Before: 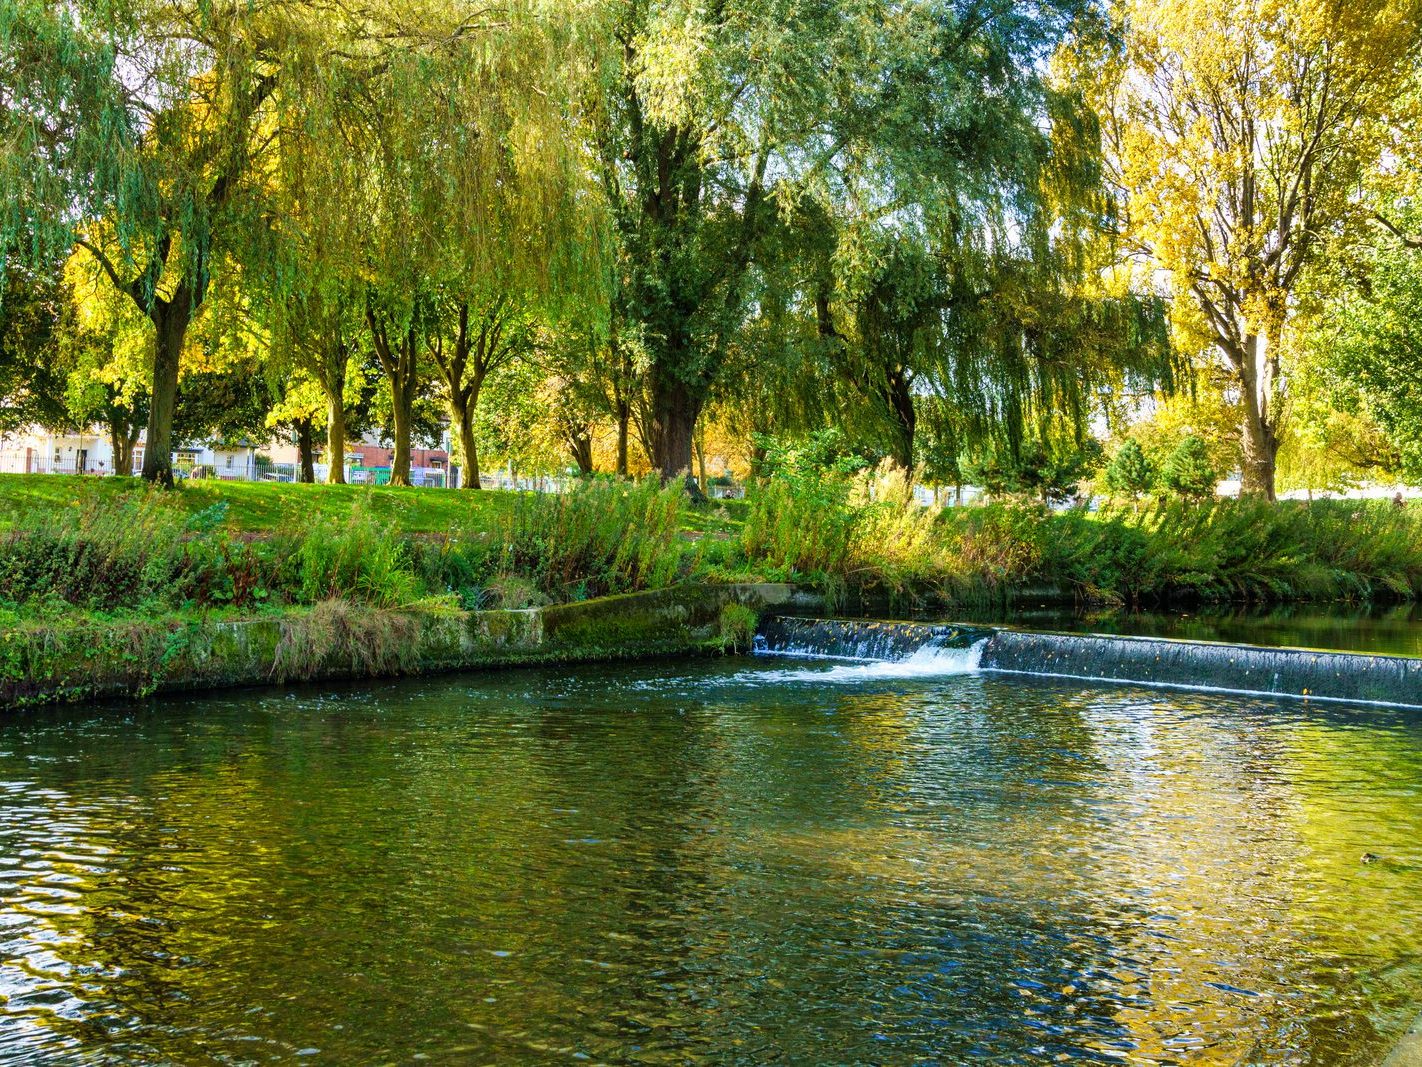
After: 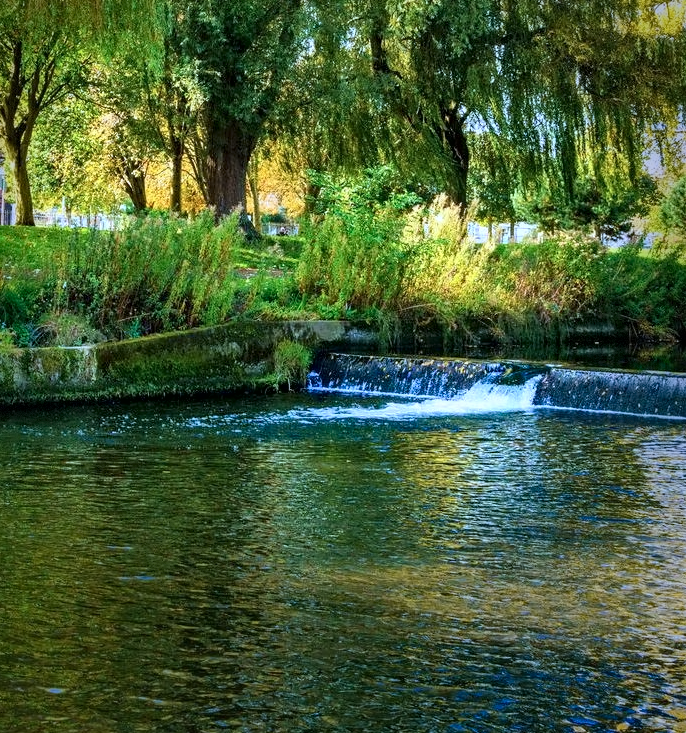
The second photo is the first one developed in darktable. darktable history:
haze removal: compatibility mode true, adaptive false
contrast equalizer: y [[0.5 ×4, 0.525, 0.667], [0.5 ×6], [0.5 ×6], [0 ×4, 0.042, 0], [0, 0, 0.004, 0.1, 0.191, 0.131]]
crop: left 31.379%, top 24.658%, right 20.326%, bottom 6.628%
vignetting: fall-off start 68.33%, fall-off radius 30%, saturation 0.042, center (-0.066, -0.311), width/height ratio 0.992, shape 0.85, dithering 8-bit output
local contrast: mode bilateral grid, contrast 20, coarseness 50, detail 132%, midtone range 0.2
color calibration: illuminant as shot in camera, x 0.377, y 0.392, temperature 4169.3 K, saturation algorithm version 1 (2020)
tone equalizer: -7 EV 0.18 EV, -6 EV 0.12 EV, -5 EV 0.08 EV, -4 EV 0.04 EV, -2 EV -0.02 EV, -1 EV -0.04 EV, +0 EV -0.06 EV, luminance estimator HSV value / RGB max
contrast brightness saturation: contrast 0.1, brightness 0.03, saturation 0.09
